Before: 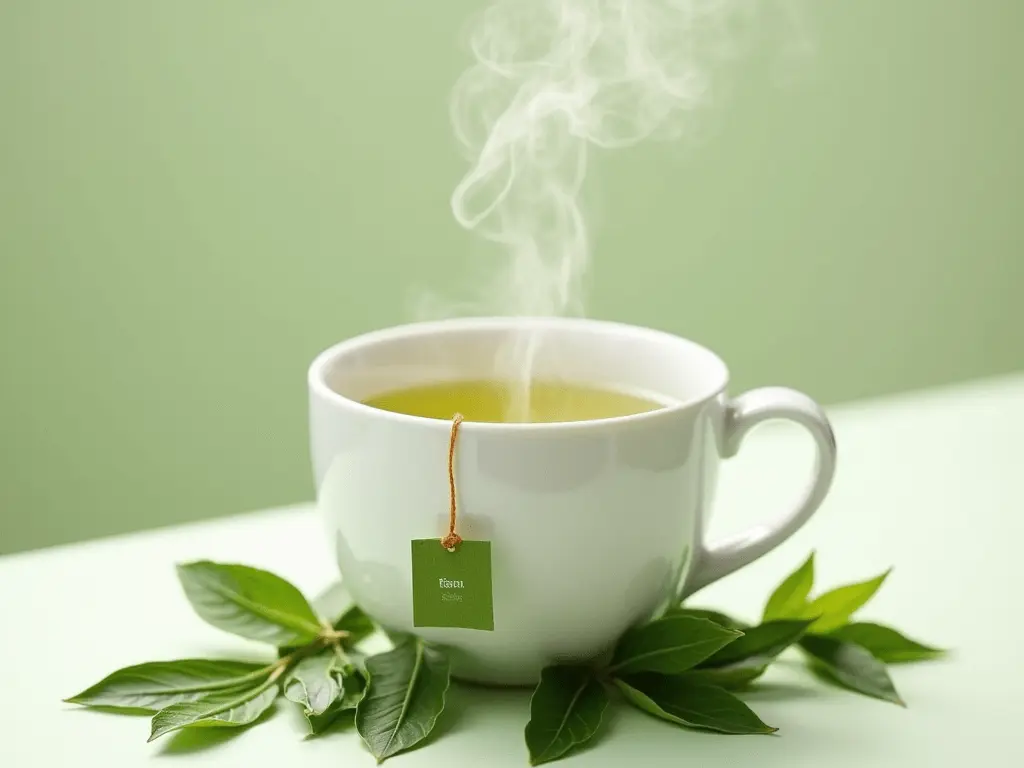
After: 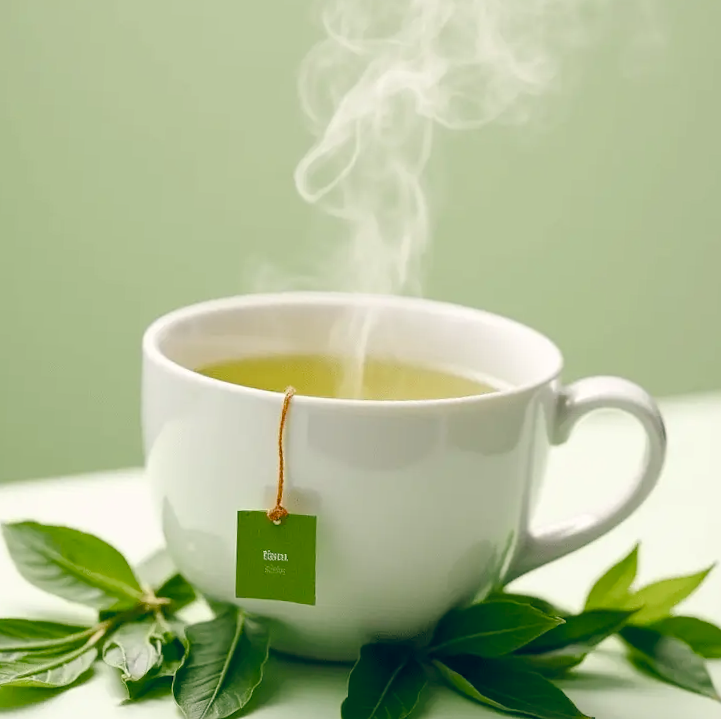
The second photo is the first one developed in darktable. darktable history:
color balance rgb: shadows lift › luminance -7.999%, shadows lift › chroma 2.071%, shadows lift › hue 166.3°, highlights gain › chroma 1.12%, highlights gain › hue 60.12°, global offset › chroma 0.156%, global offset › hue 253.58°, perceptual saturation grading › global saturation 0.562%, perceptual saturation grading › highlights -17.261%, perceptual saturation grading › mid-tones 33.057%, perceptual saturation grading › shadows 50.274%
crop and rotate: angle -2.93°, left 14.038%, top 0.026%, right 10.756%, bottom 0.07%
